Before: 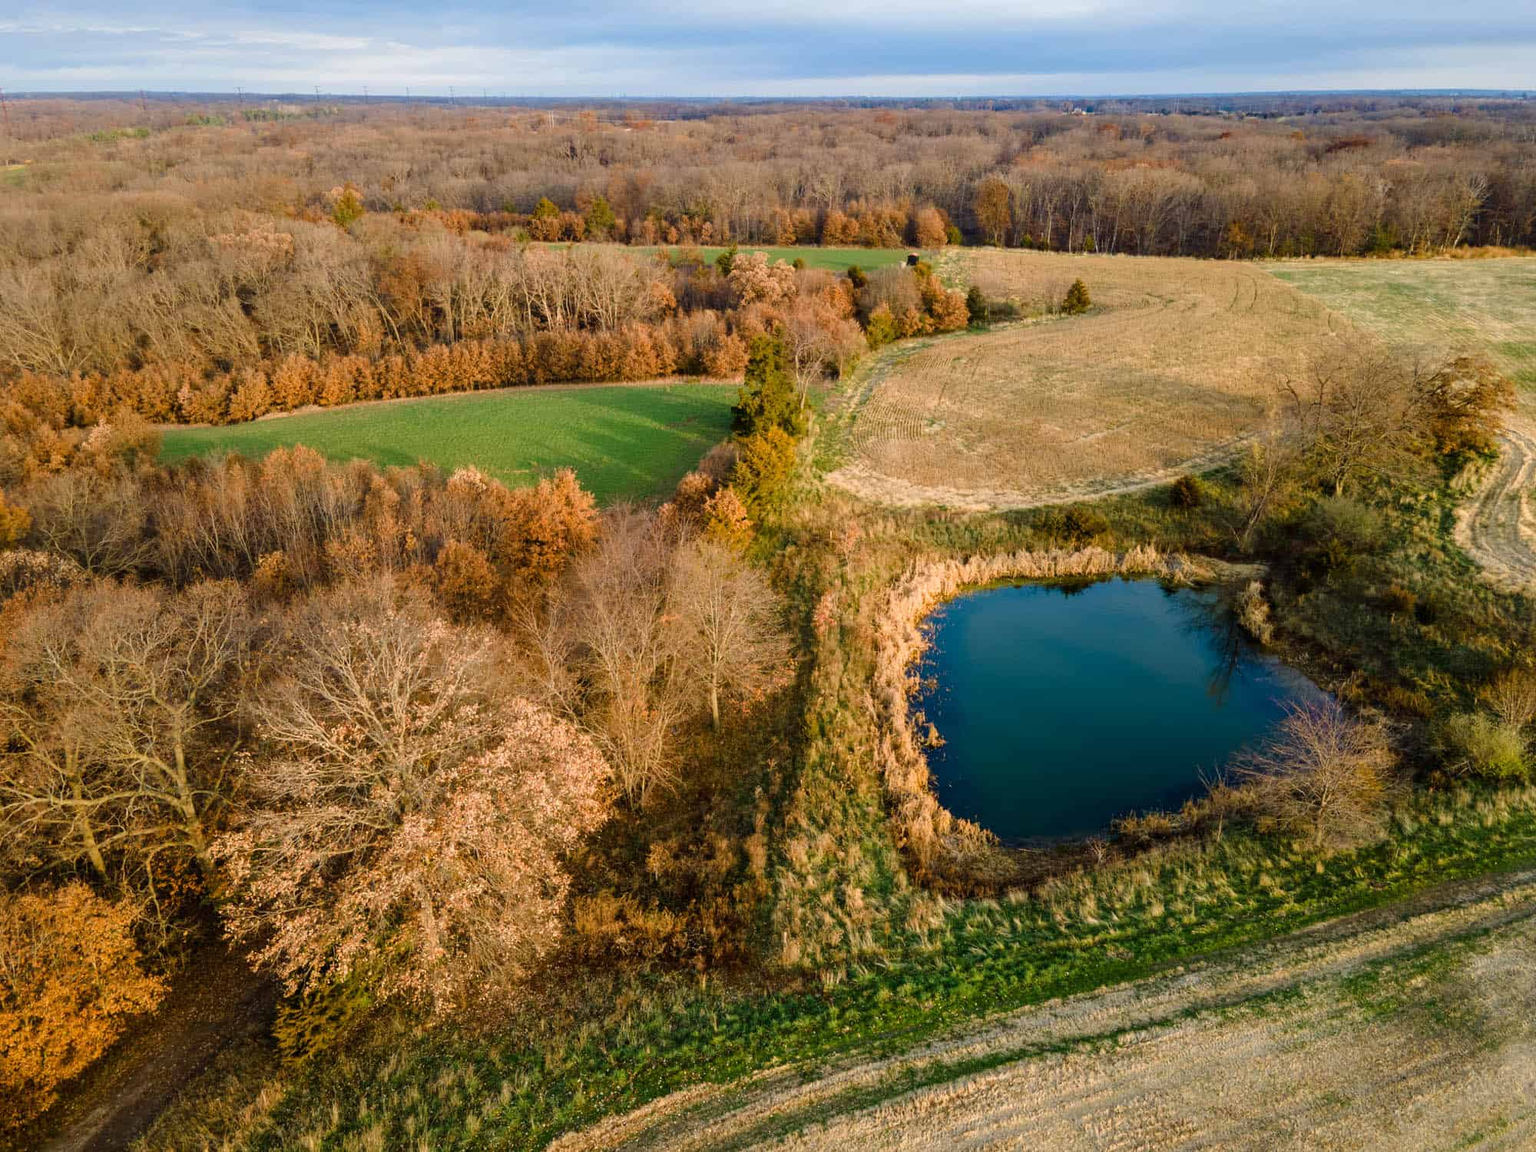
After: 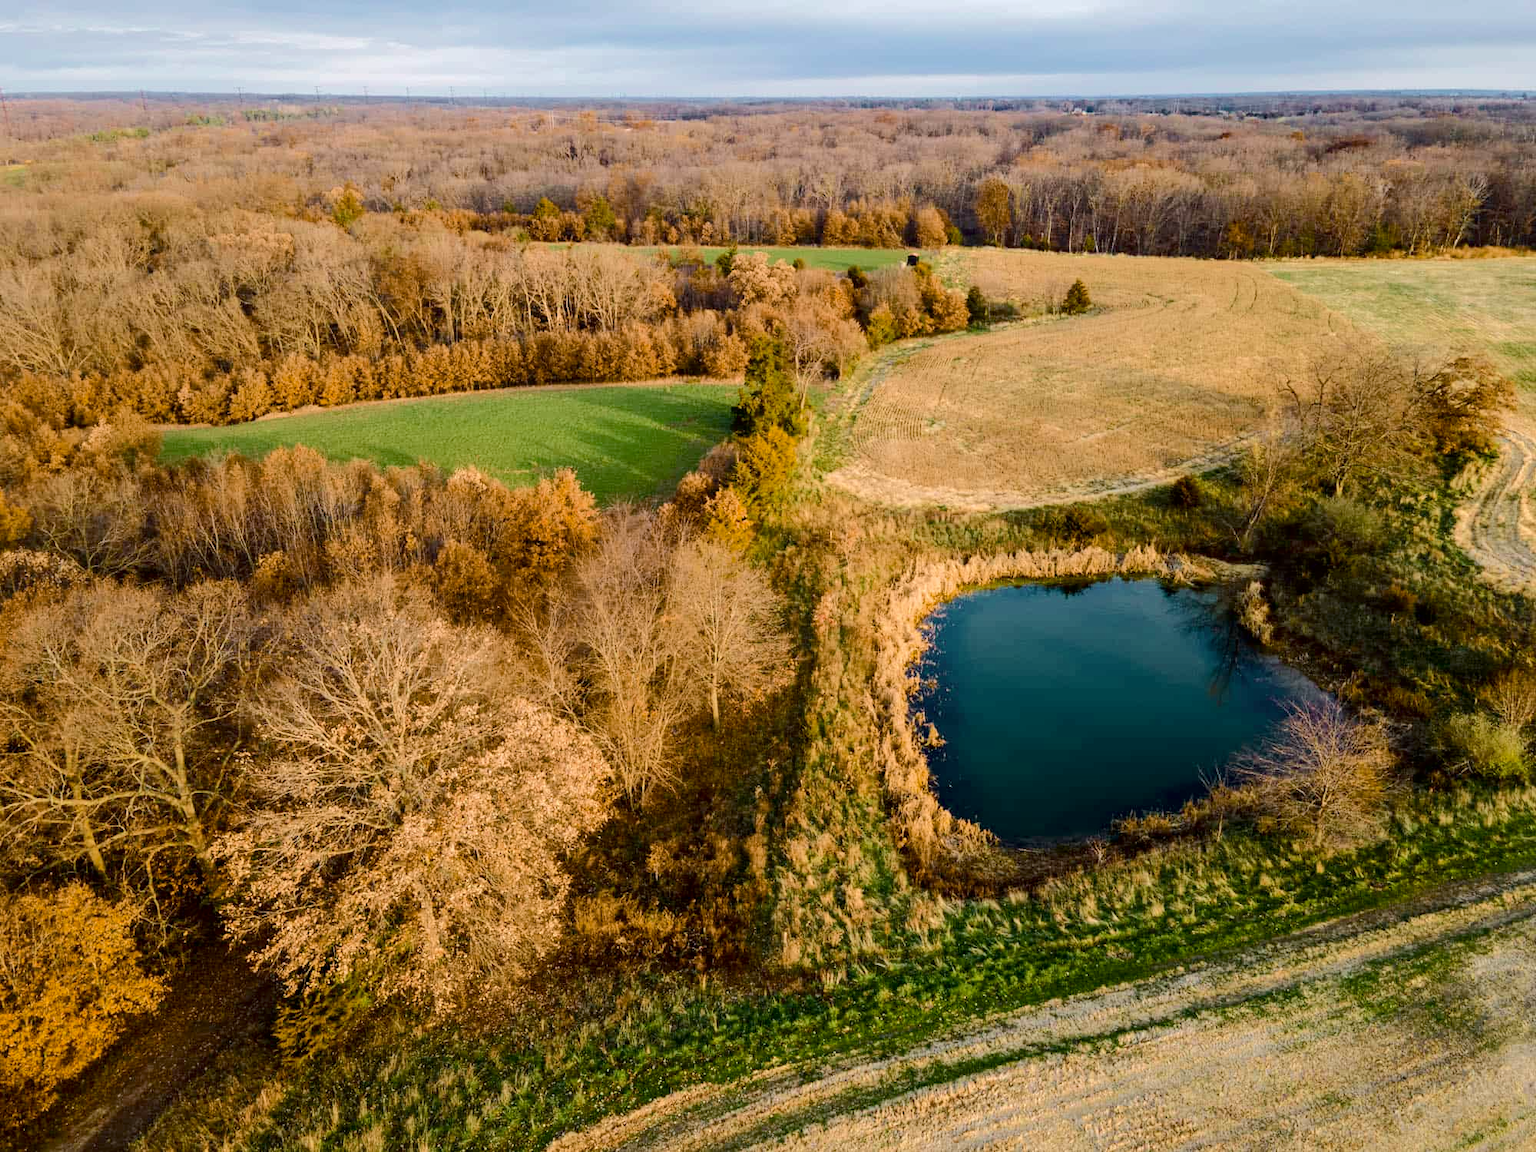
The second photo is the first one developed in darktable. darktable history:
tone curve: curves: ch0 [(0, 0) (0.052, 0.018) (0.236, 0.207) (0.41, 0.417) (0.485, 0.518) (0.54, 0.584) (0.625, 0.666) (0.845, 0.828) (0.994, 0.964)]; ch1 [(0, 0) (0.136, 0.146) (0.317, 0.34) (0.382, 0.408) (0.434, 0.441) (0.472, 0.479) (0.498, 0.501) (0.557, 0.558) (0.616, 0.59) (0.739, 0.7) (1, 1)]; ch2 [(0, 0) (0.352, 0.403) (0.447, 0.466) (0.482, 0.482) (0.528, 0.526) (0.586, 0.577) (0.618, 0.621) (0.785, 0.747) (1, 1)], color space Lab, independent channels, preserve colors none
color balance rgb: perceptual saturation grading › global saturation 9.799%, saturation formula JzAzBz (2021)
exposure: exposure 0.201 EV, compensate exposure bias true, compensate highlight preservation false
